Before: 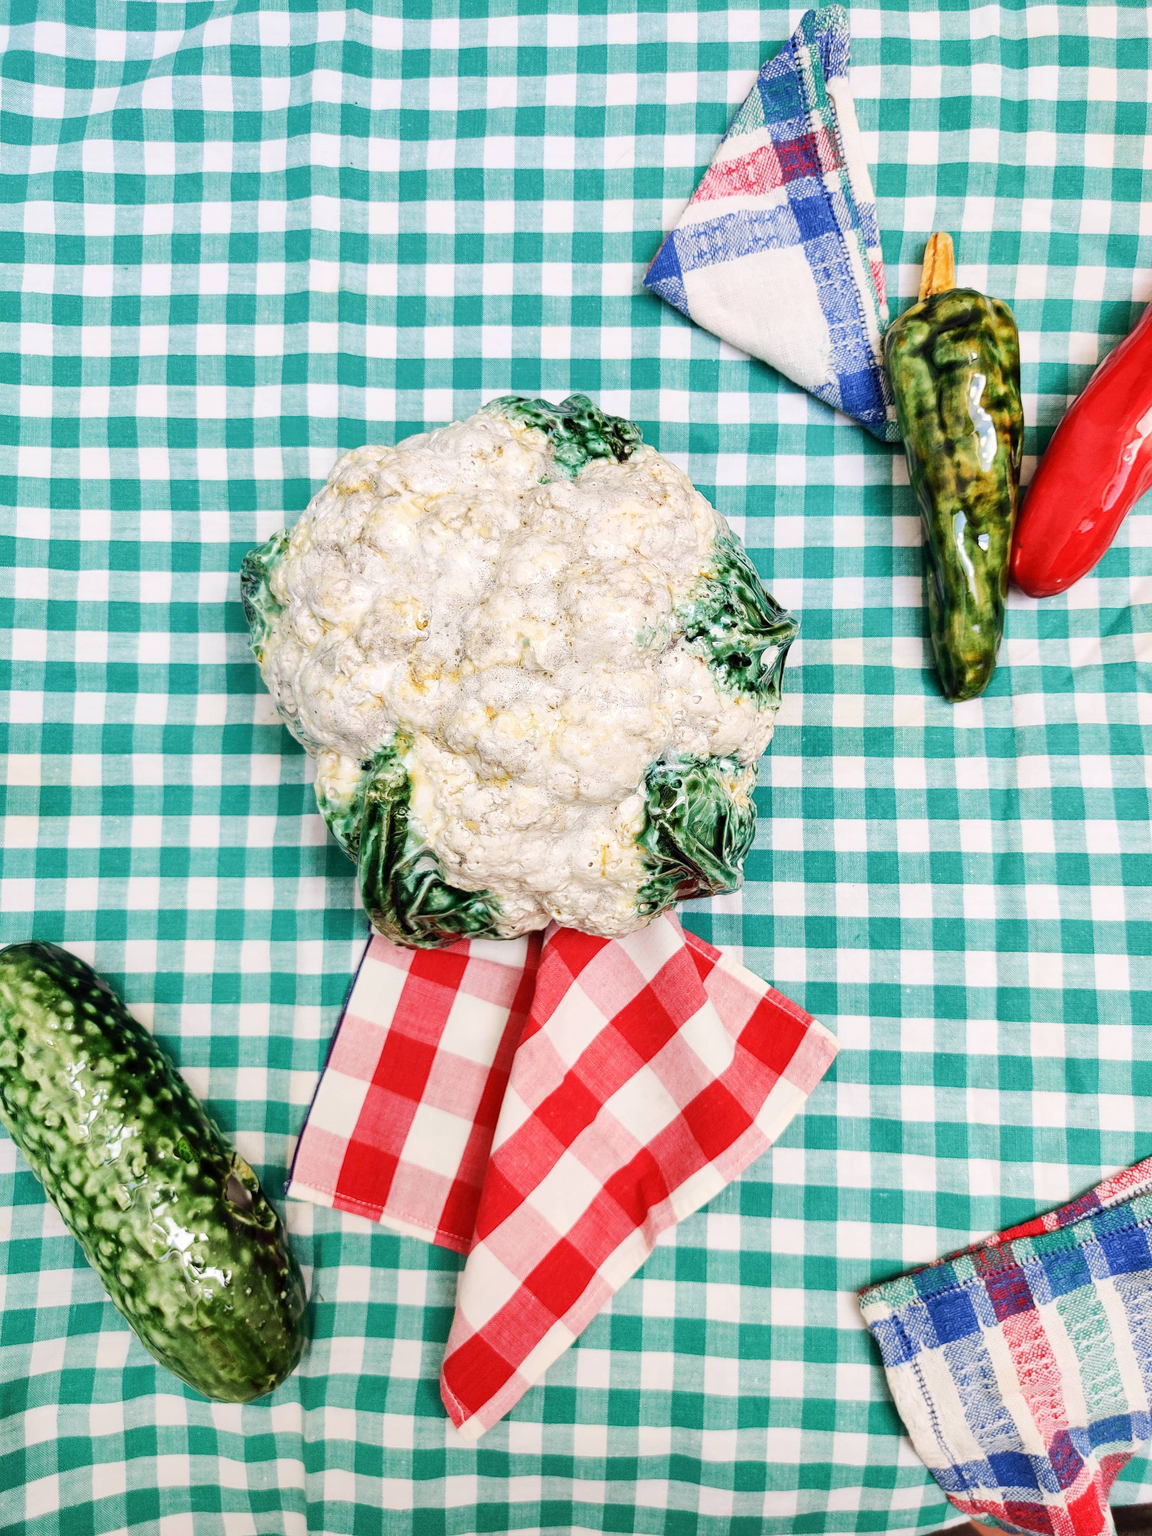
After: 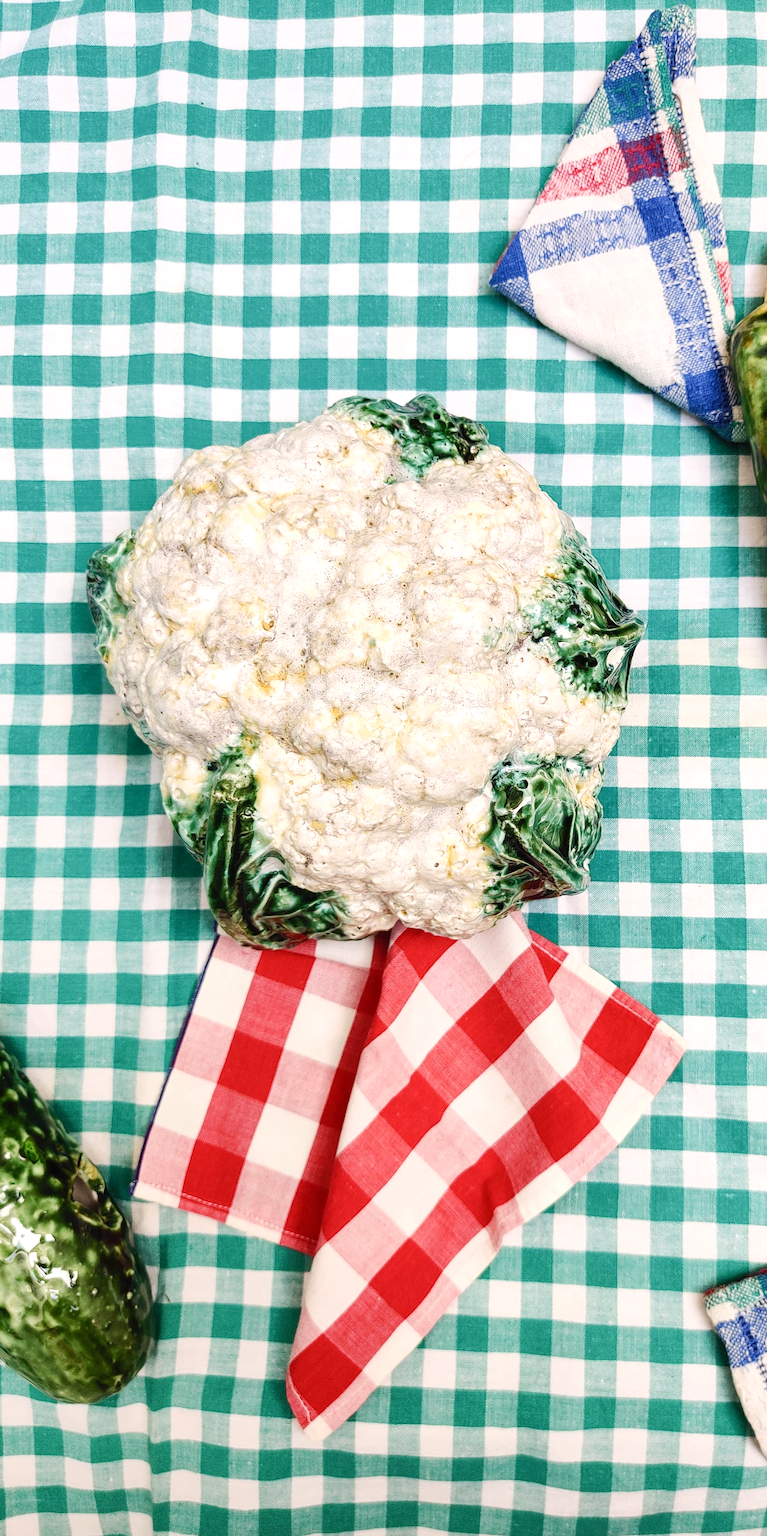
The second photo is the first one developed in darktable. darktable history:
crop and rotate: left 13.409%, right 19.924%
color balance rgb: shadows lift › chroma 1%, shadows lift › hue 28.8°, power › hue 60°, highlights gain › chroma 1%, highlights gain › hue 60°, global offset › luminance 0.25%, perceptual saturation grading › highlights -20%, perceptual saturation grading › shadows 20%, perceptual brilliance grading › highlights 5%, perceptual brilliance grading › shadows -10%, global vibrance 19.67%
